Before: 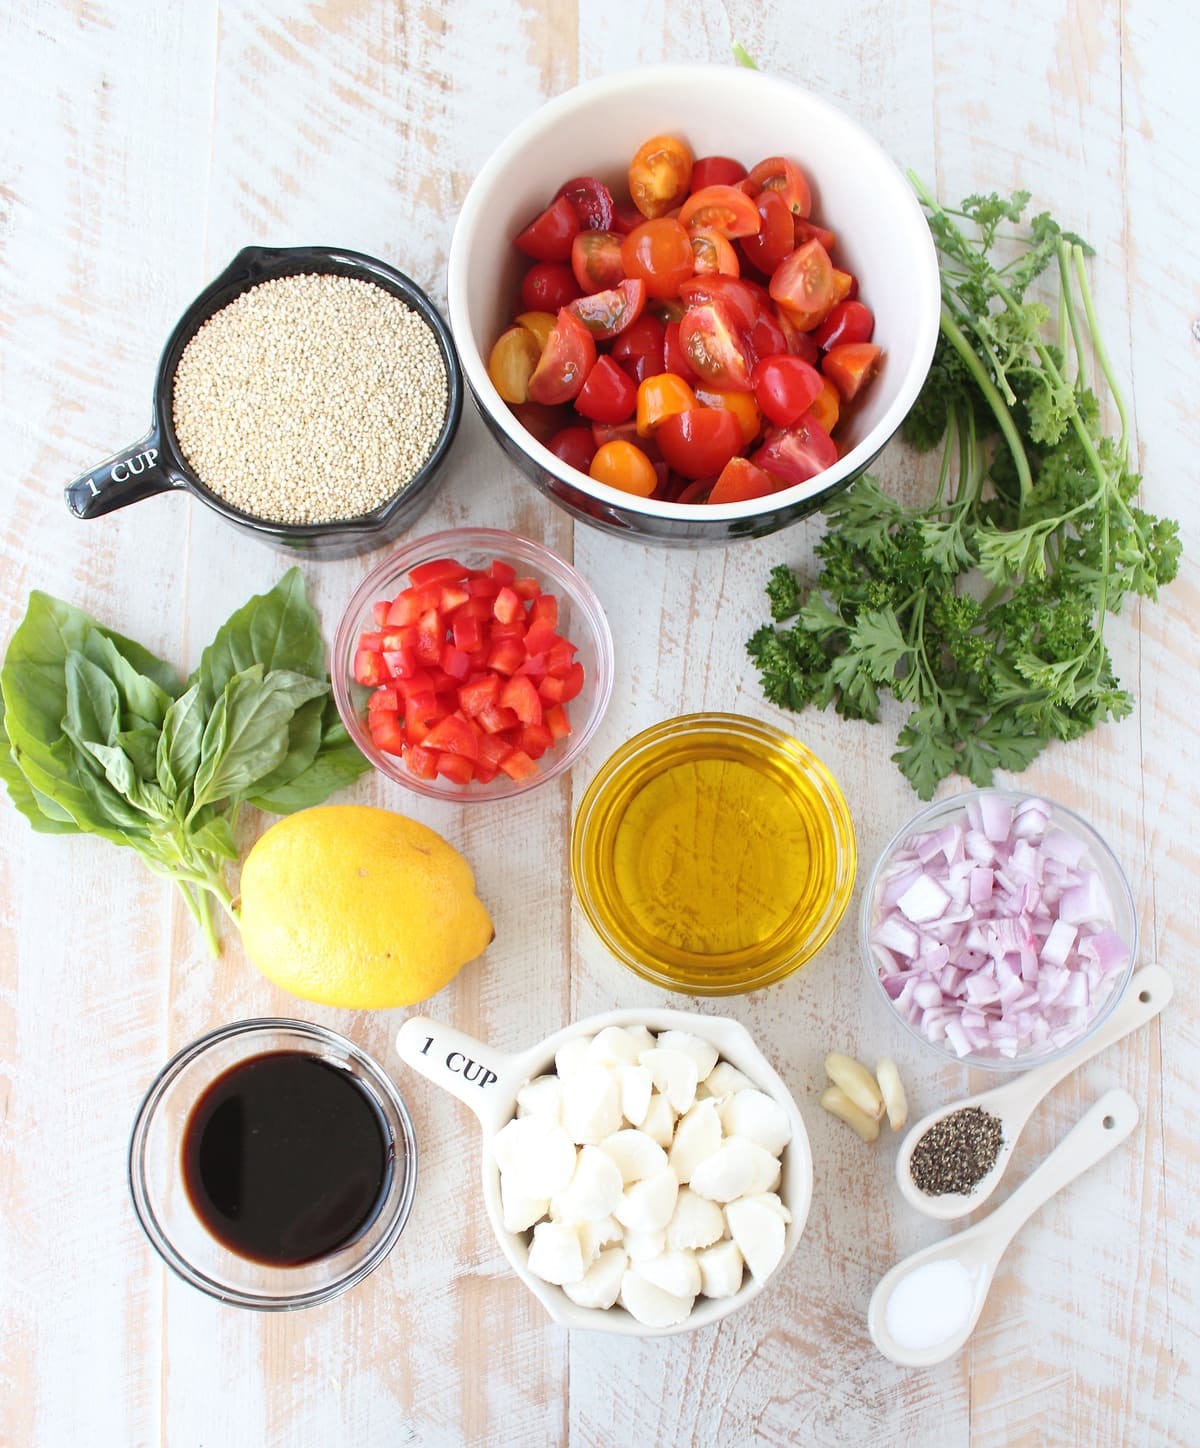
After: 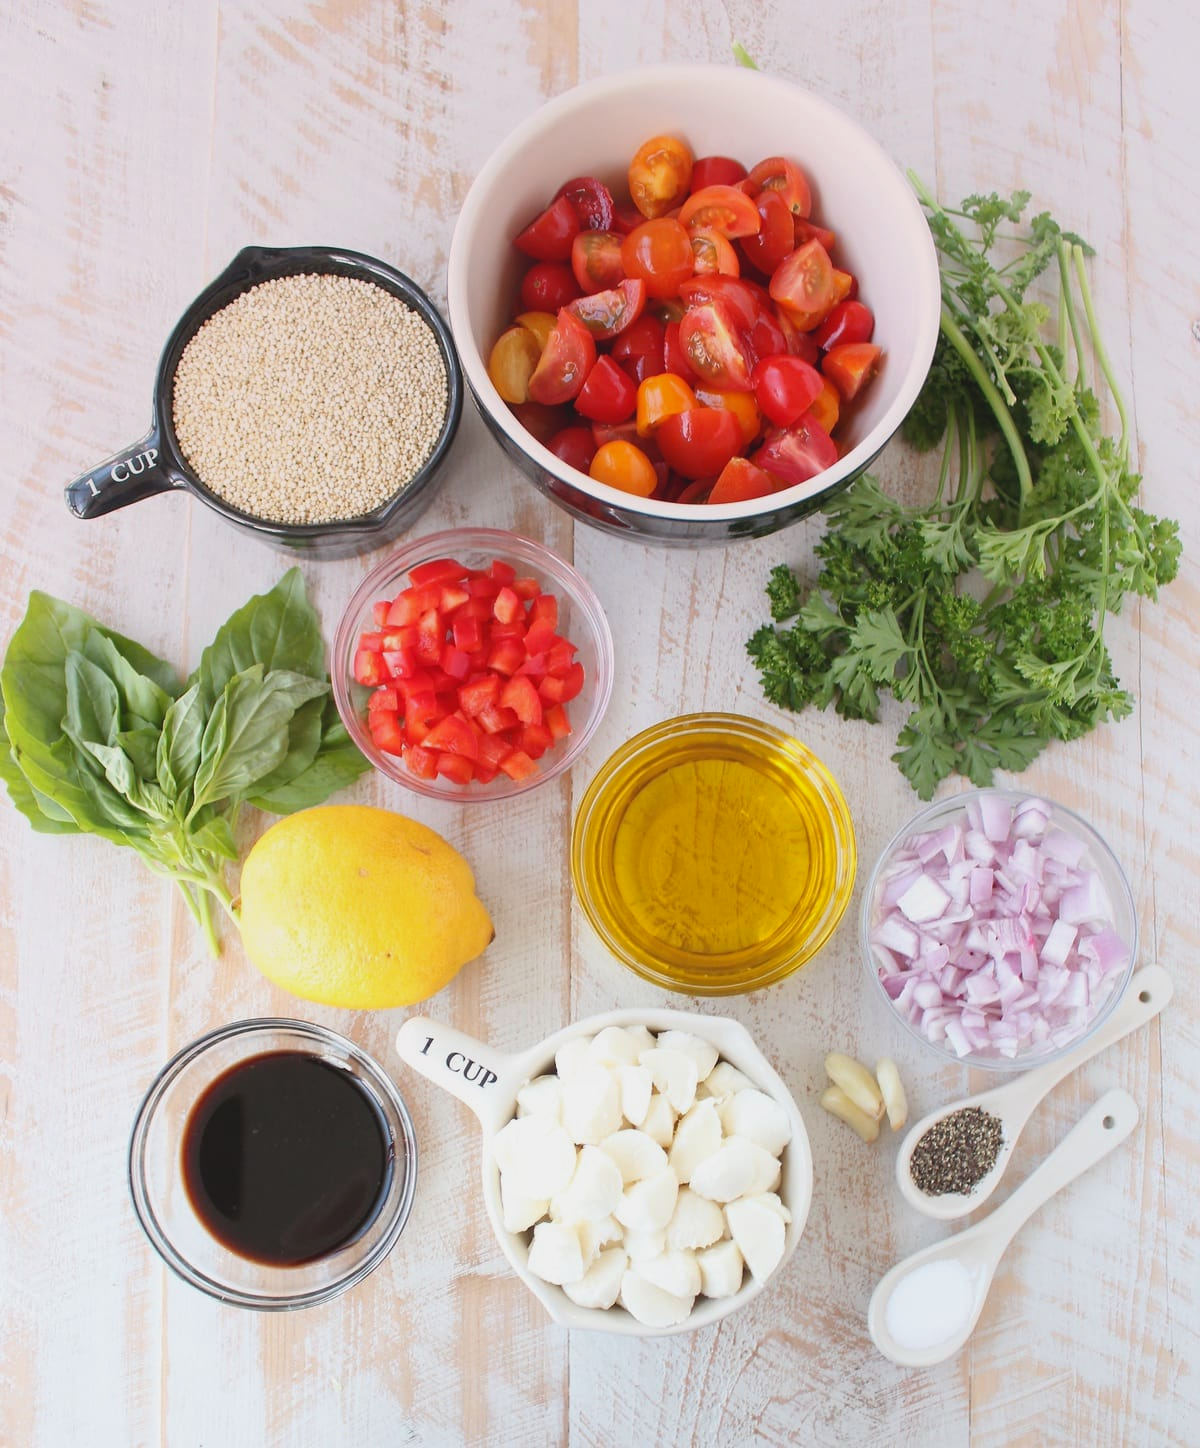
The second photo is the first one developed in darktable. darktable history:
graduated density: density 0.38 EV, hardness 21%, rotation -6.11°, saturation 32%
contrast brightness saturation: contrast -0.11
